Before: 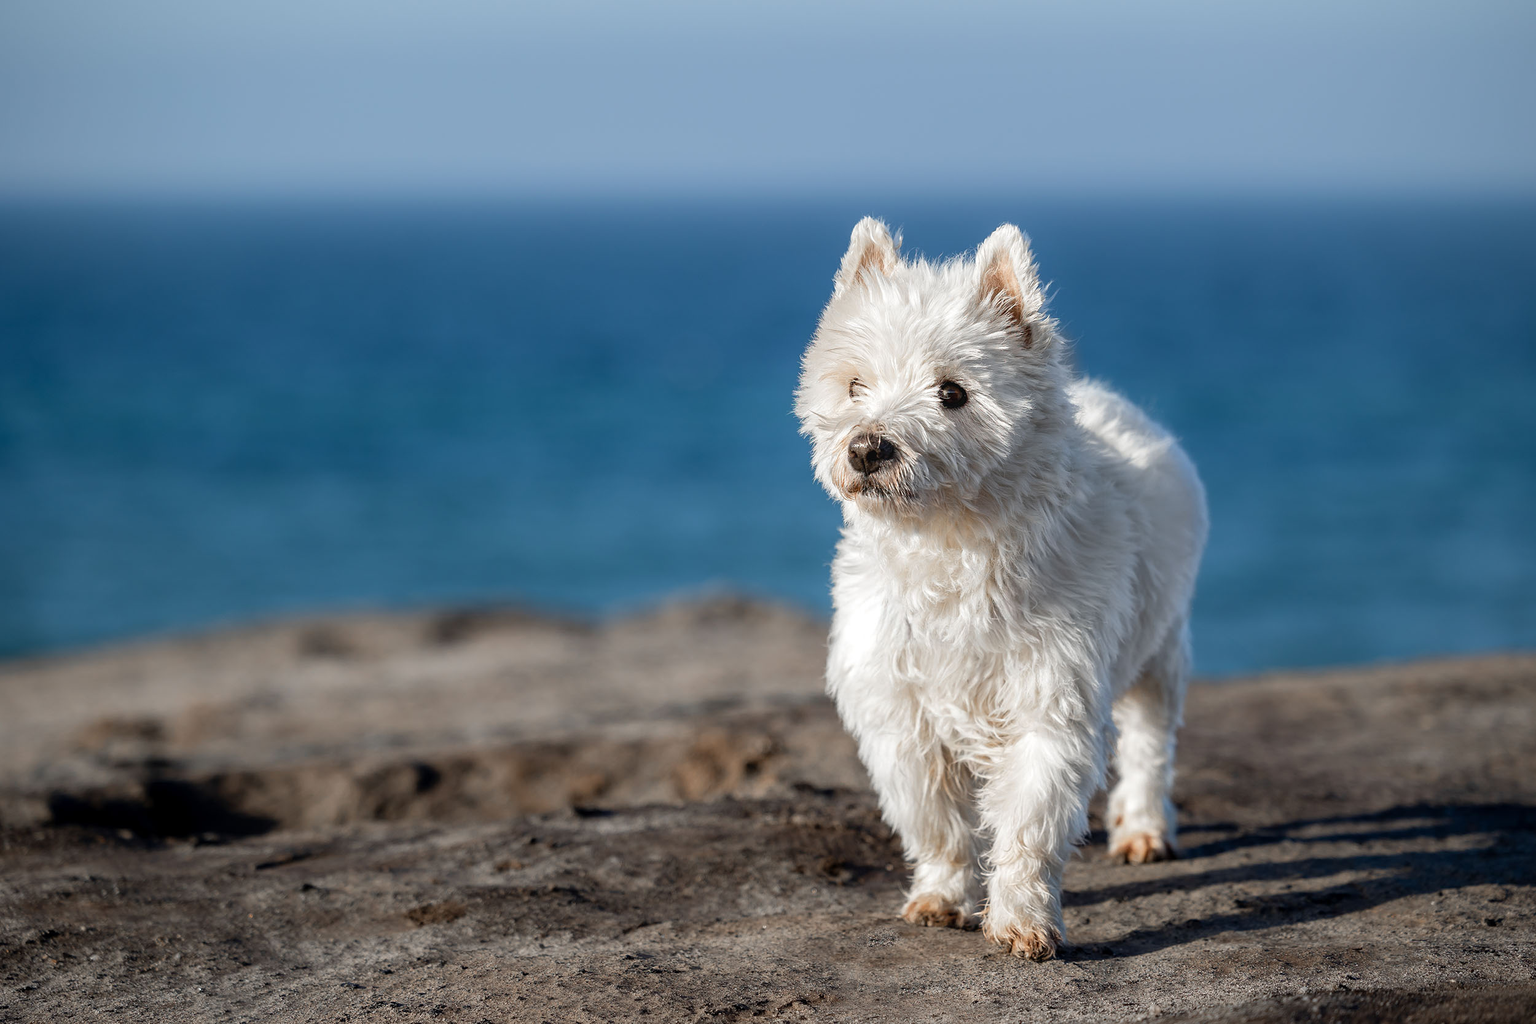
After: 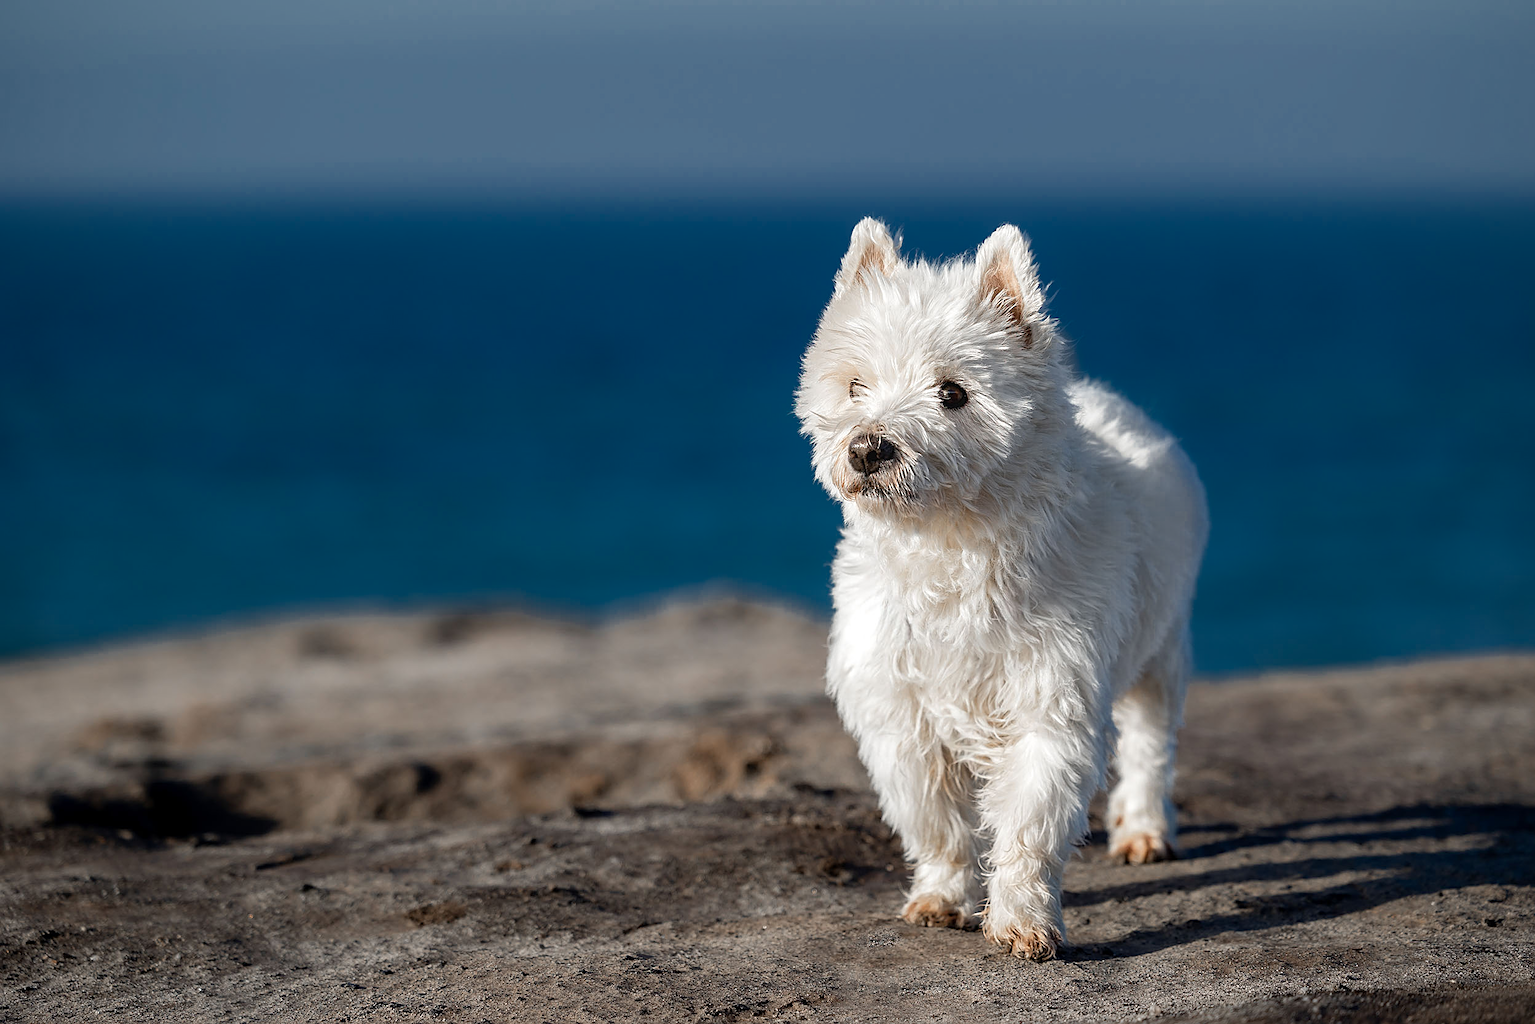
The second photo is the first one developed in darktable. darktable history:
color zones: curves: ch0 [(0, 0.497) (0.143, 0.5) (0.286, 0.5) (0.429, 0.483) (0.571, 0.116) (0.714, -0.006) (0.857, 0.28) (1, 0.497)]
sharpen: on, module defaults
